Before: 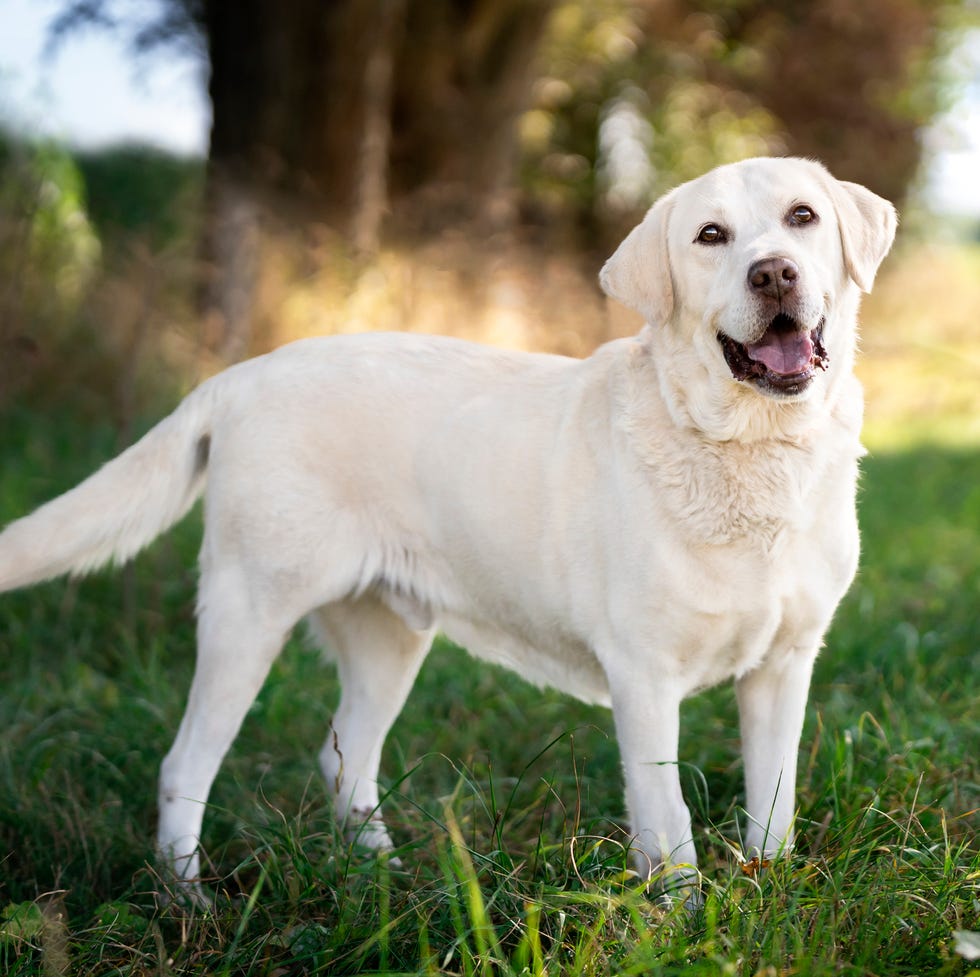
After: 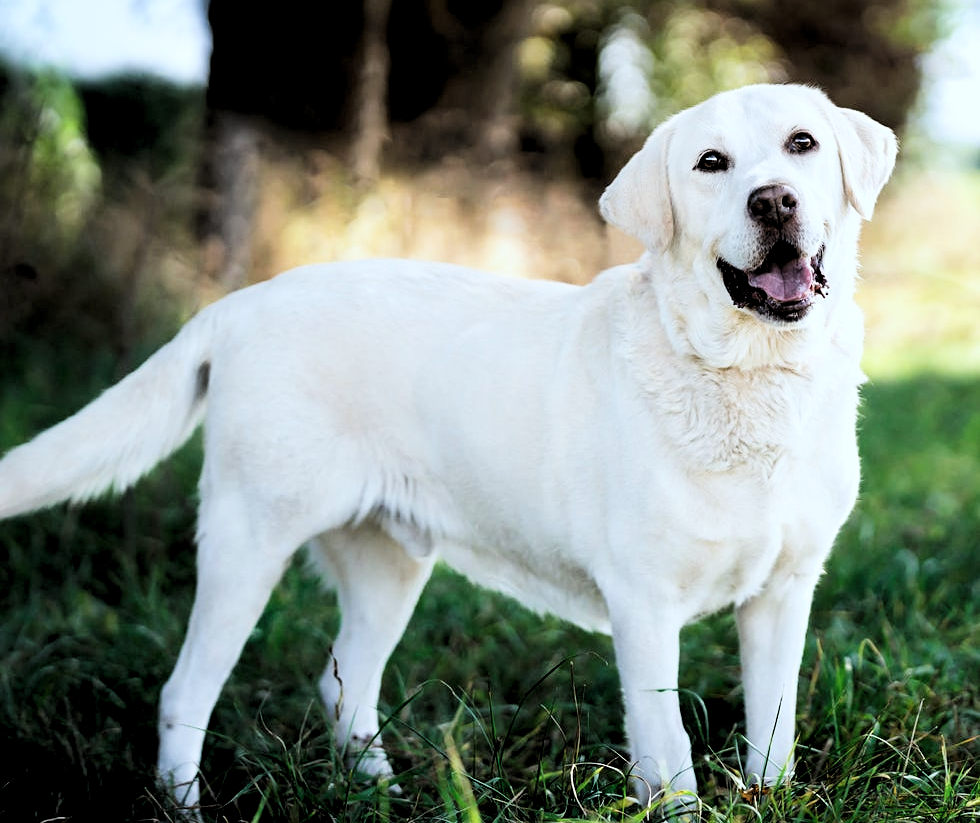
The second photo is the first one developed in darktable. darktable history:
filmic rgb: black relative exposure -5.08 EV, white relative exposure 3.98 EV, hardness 2.88, contrast 1.298, highlights saturation mix -31.08%
levels: levels [0.052, 0.496, 0.908]
exposure: exposure 0.073 EV, compensate highlight preservation false
color calibration: illuminant F (fluorescent), F source F9 (Cool White Deluxe 4150 K) – high CRI, x 0.374, y 0.373, temperature 4162.83 K
crop: top 7.562%, bottom 8.152%
sharpen: amount 0.208
